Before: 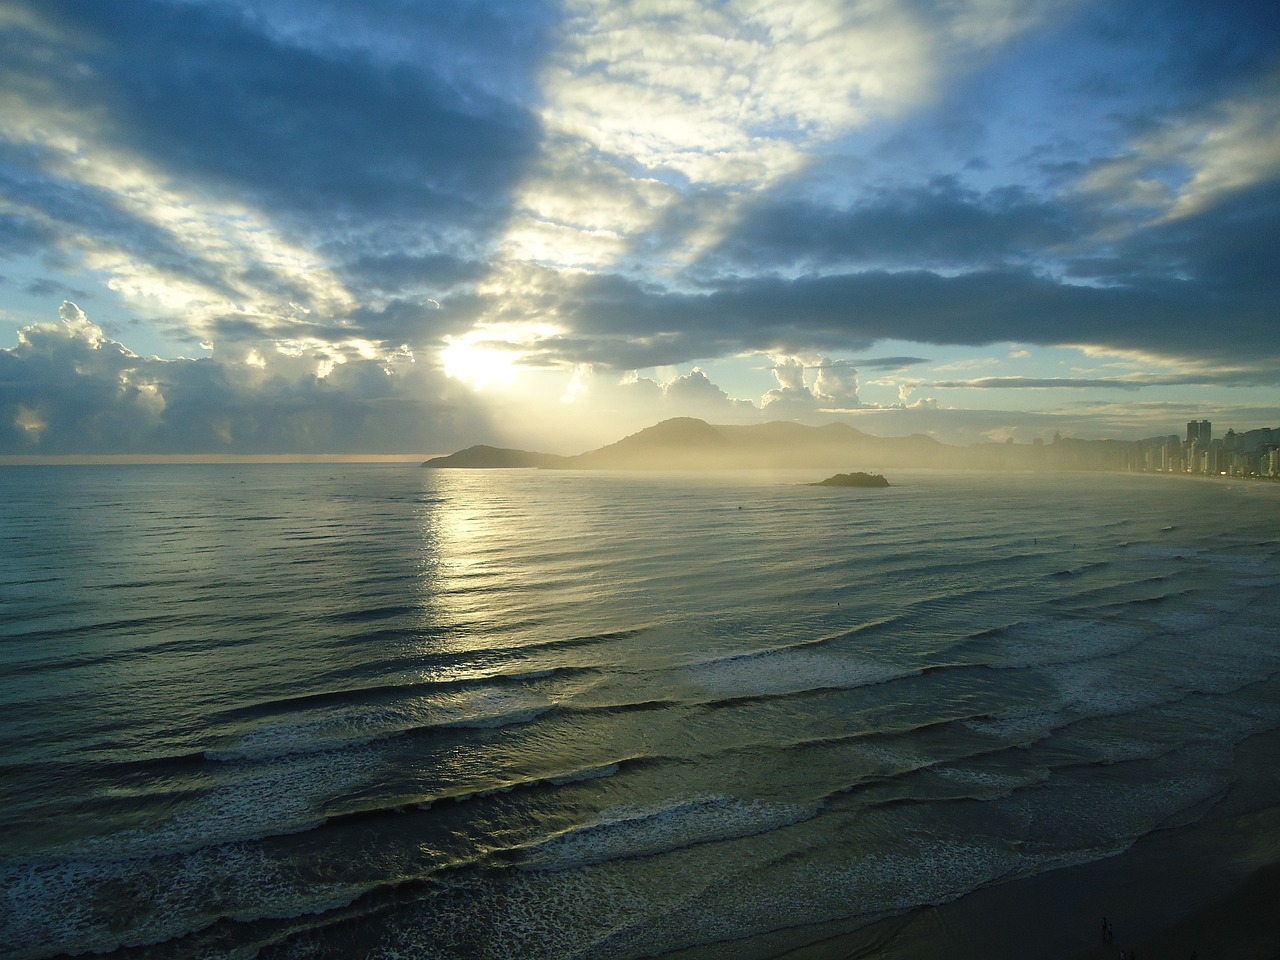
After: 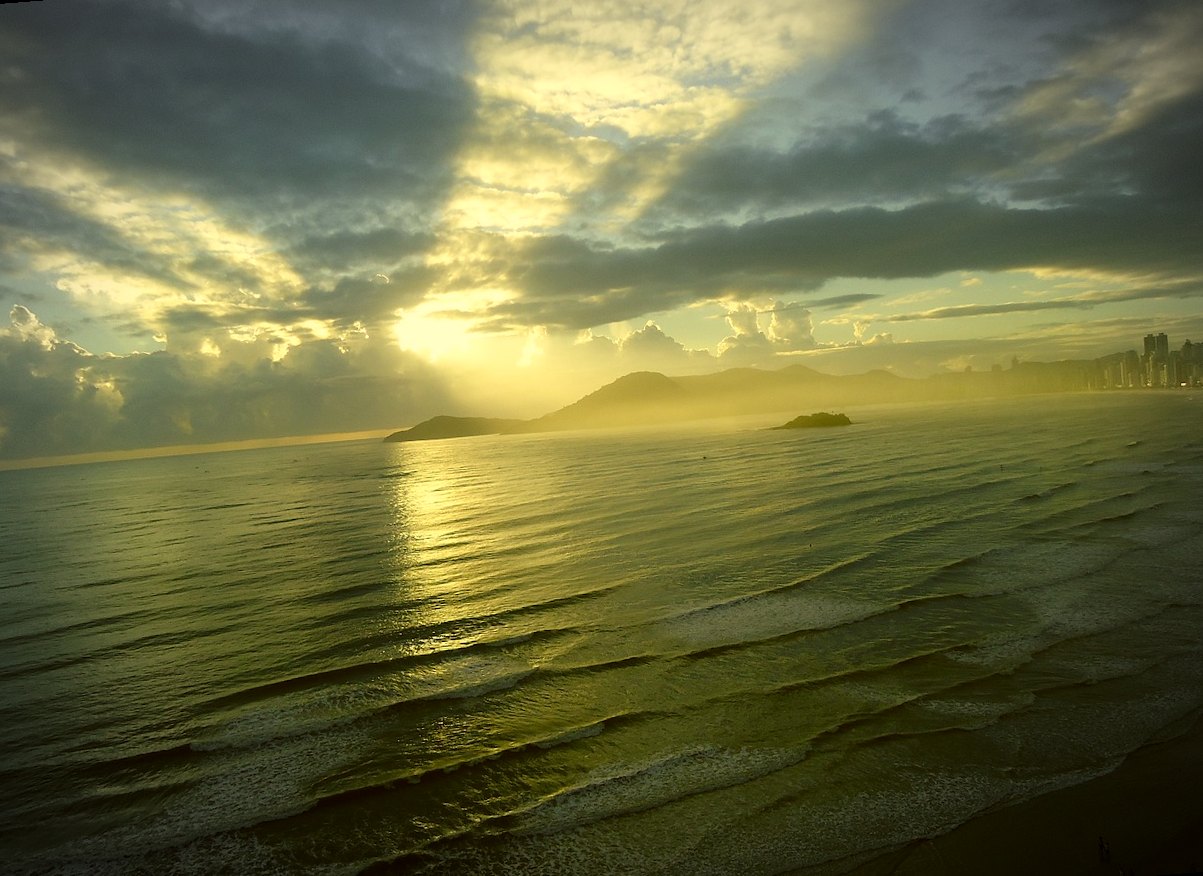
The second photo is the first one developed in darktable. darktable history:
color correction: highlights a* 0.162, highlights b* 29.53, shadows a* -0.162, shadows b* 21.09
rotate and perspective: rotation -4.57°, crop left 0.054, crop right 0.944, crop top 0.087, crop bottom 0.914
vignetting: automatic ratio true
